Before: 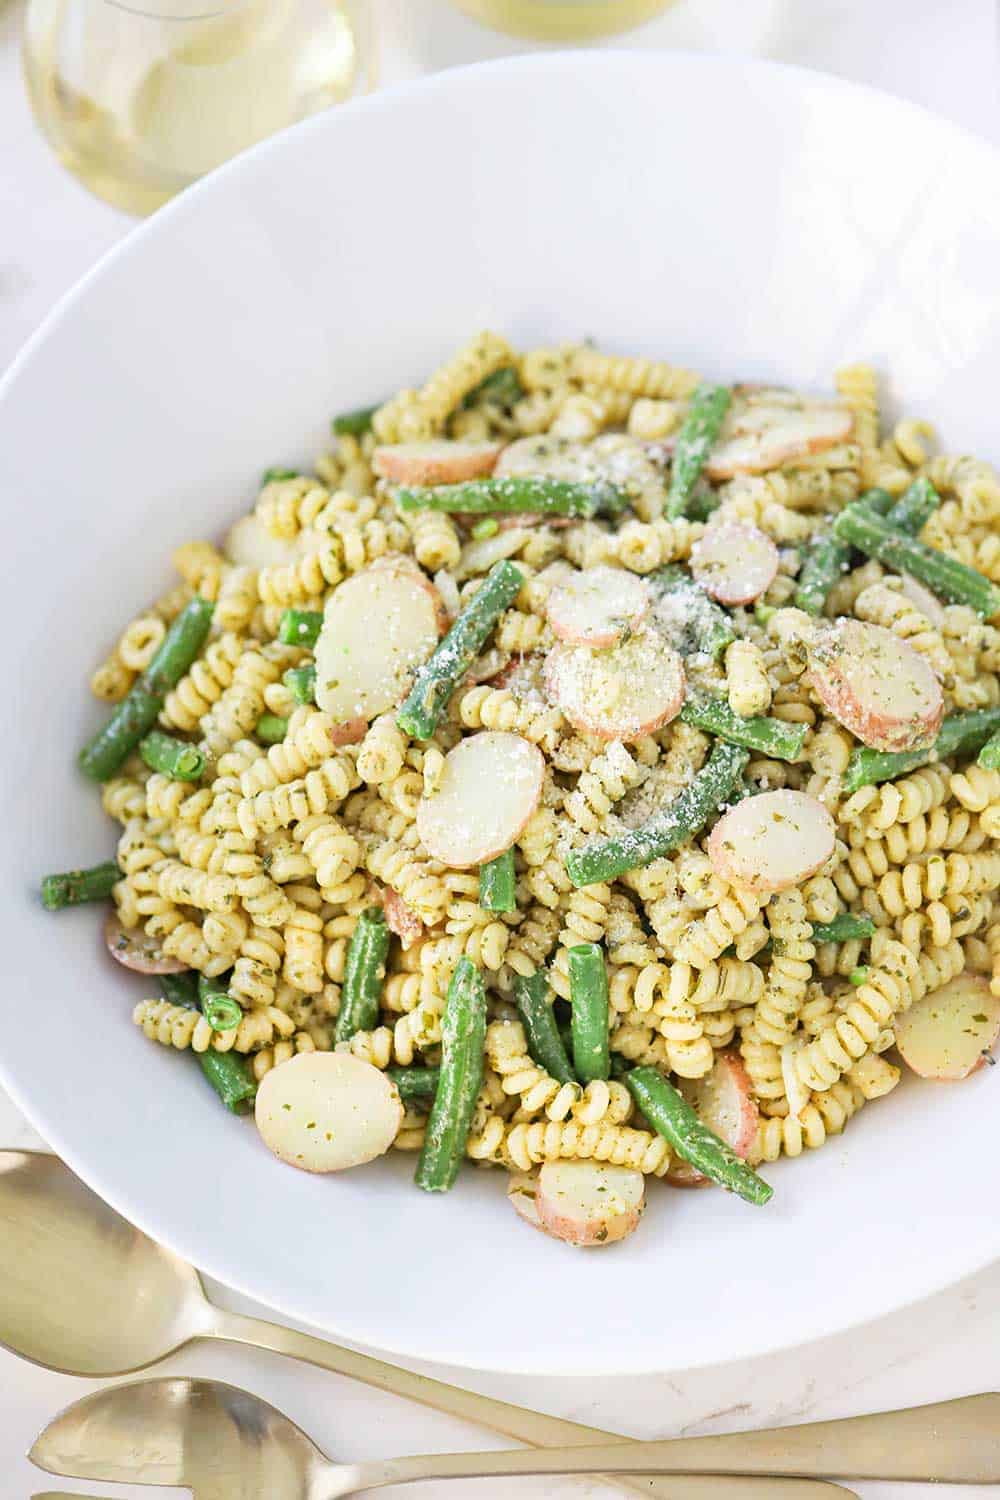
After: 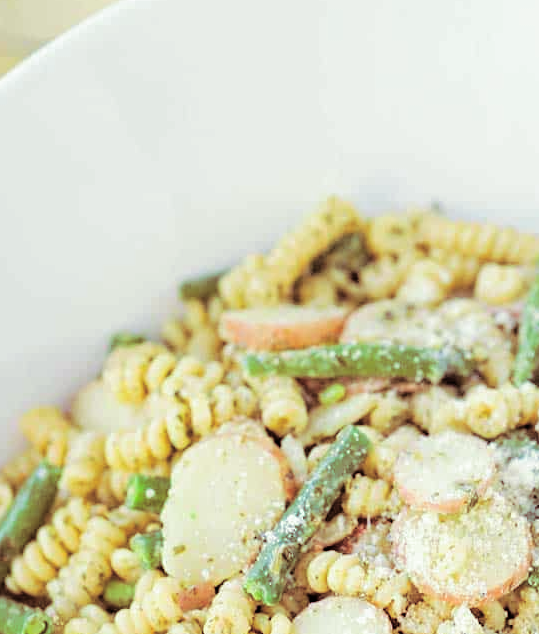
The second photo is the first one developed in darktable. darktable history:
crop: left 15.306%, top 9.065%, right 30.789%, bottom 48.638%
tone curve: curves: ch0 [(0, 0) (0.004, 0) (0.133, 0.076) (0.325, 0.362) (0.879, 0.885) (1, 1)], color space Lab, linked channels, preserve colors none
white balance: red 0.978, blue 0.999
split-toning: on, module defaults
